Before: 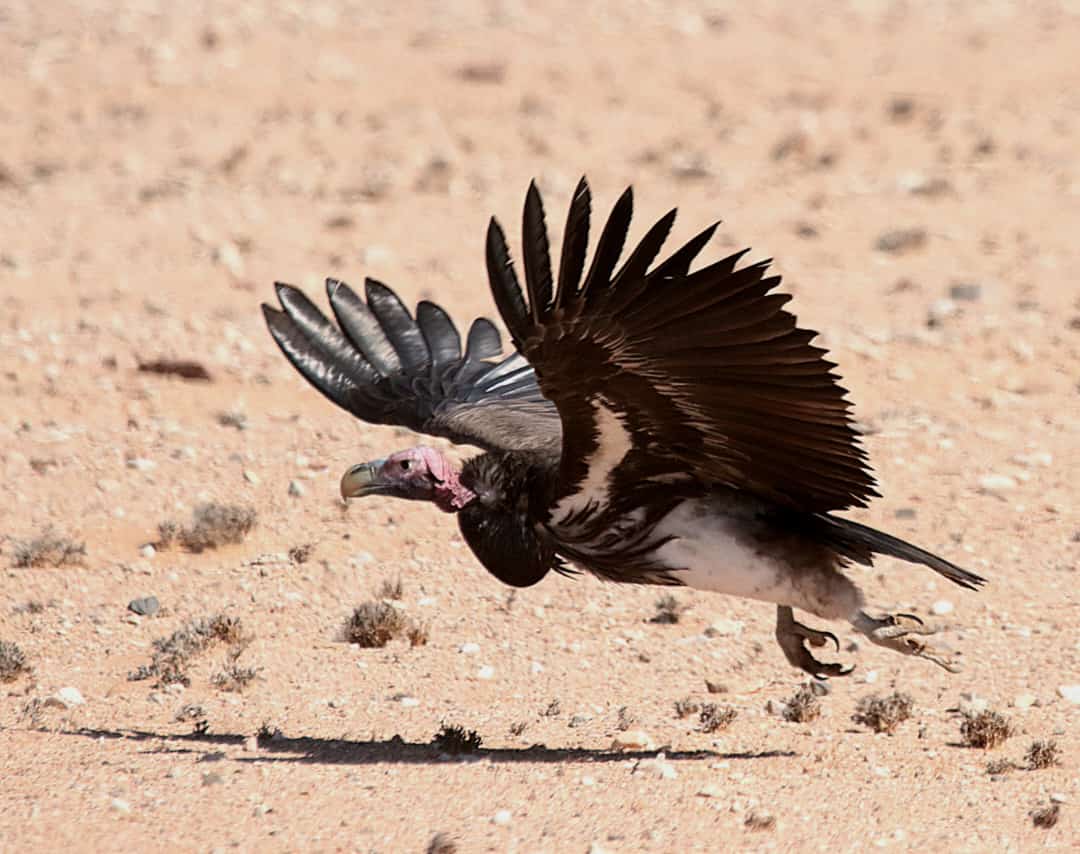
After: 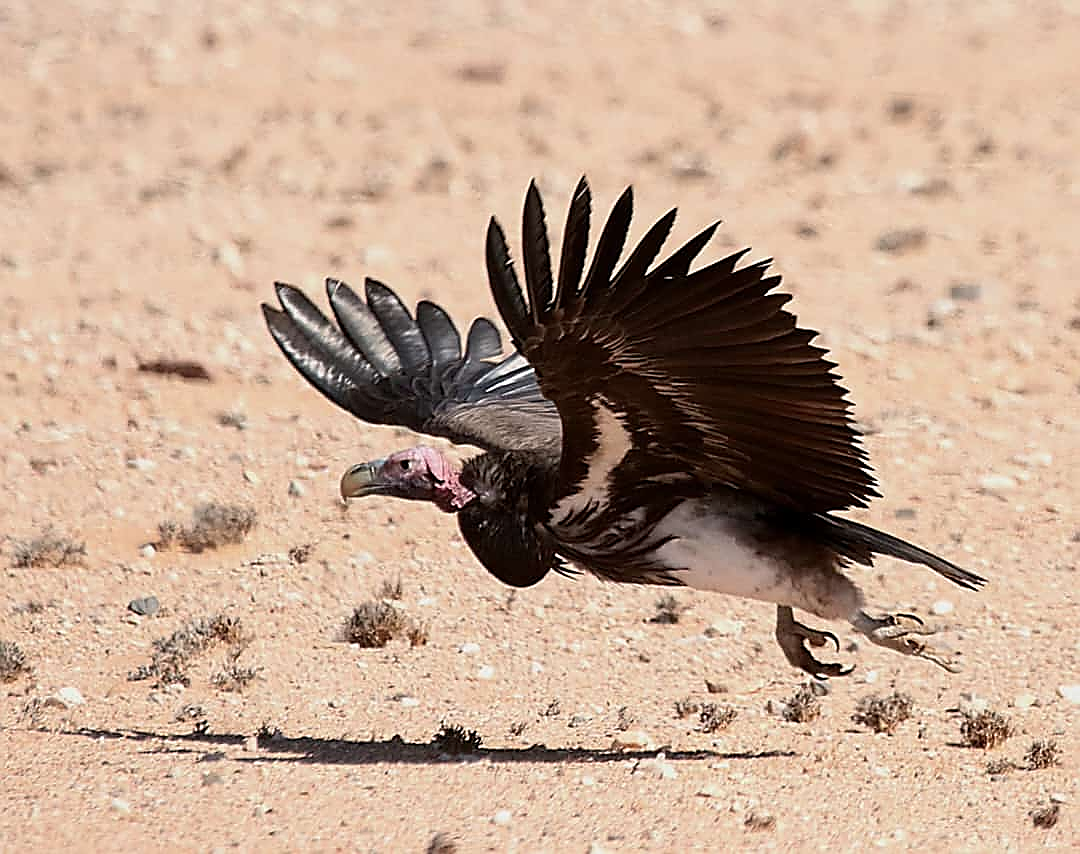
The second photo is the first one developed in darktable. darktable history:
sharpen: radius 1.384, amount 1.26, threshold 0.638
